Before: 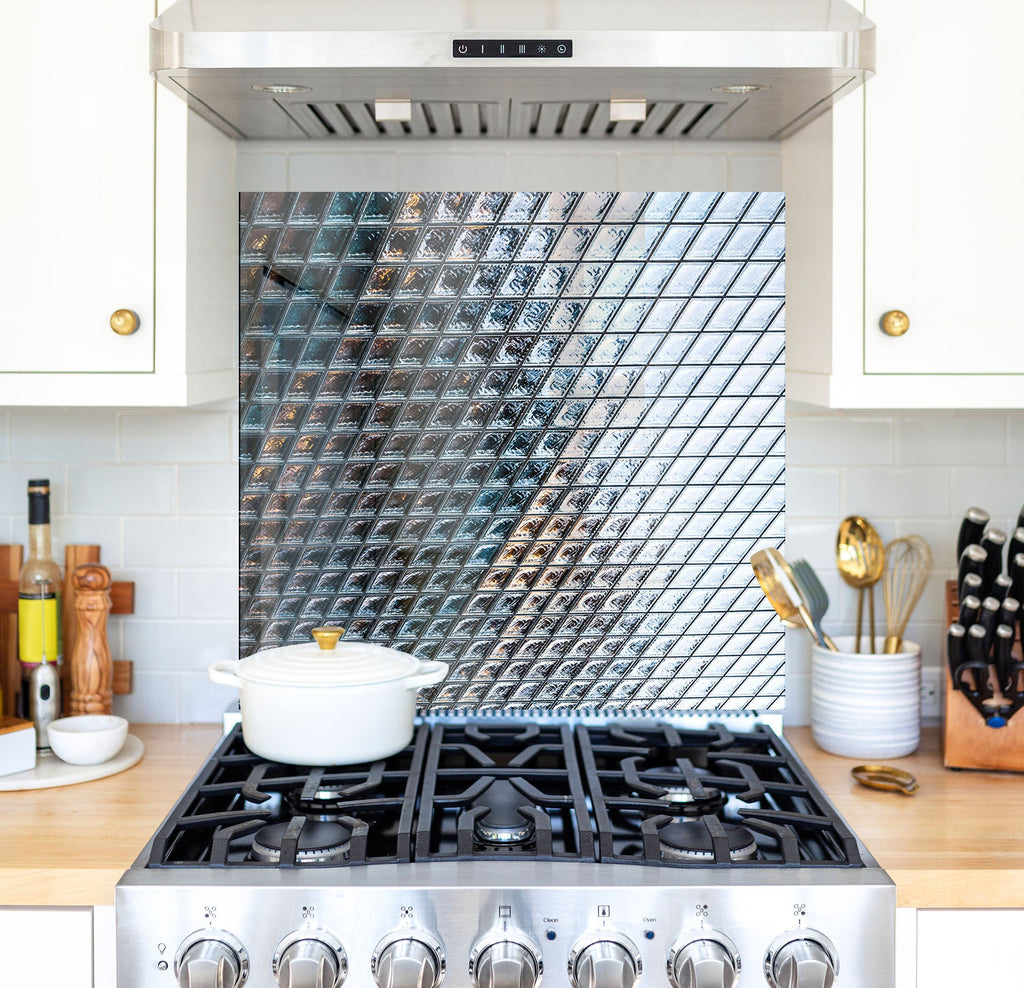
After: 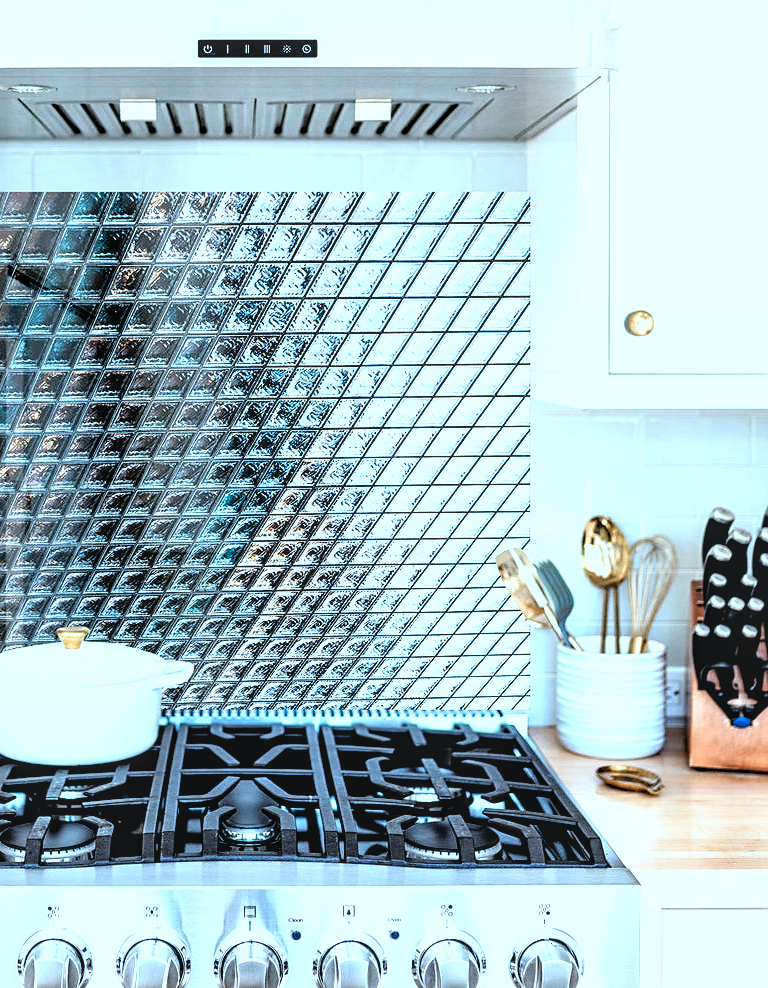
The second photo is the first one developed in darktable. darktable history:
color correction: highlights a* -10.67, highlights b* -19.19
local contrast: on, module defaults
filmic rgb: black relative exposure -3.54 EV, white relative exposure 2.26 EV, hardness 3.41
levels: levels [0, 0.435, 0.917]
crop and rotate: left 24.945%
sharpen: radius 1.845, amount 0.393, threshold 1.737
